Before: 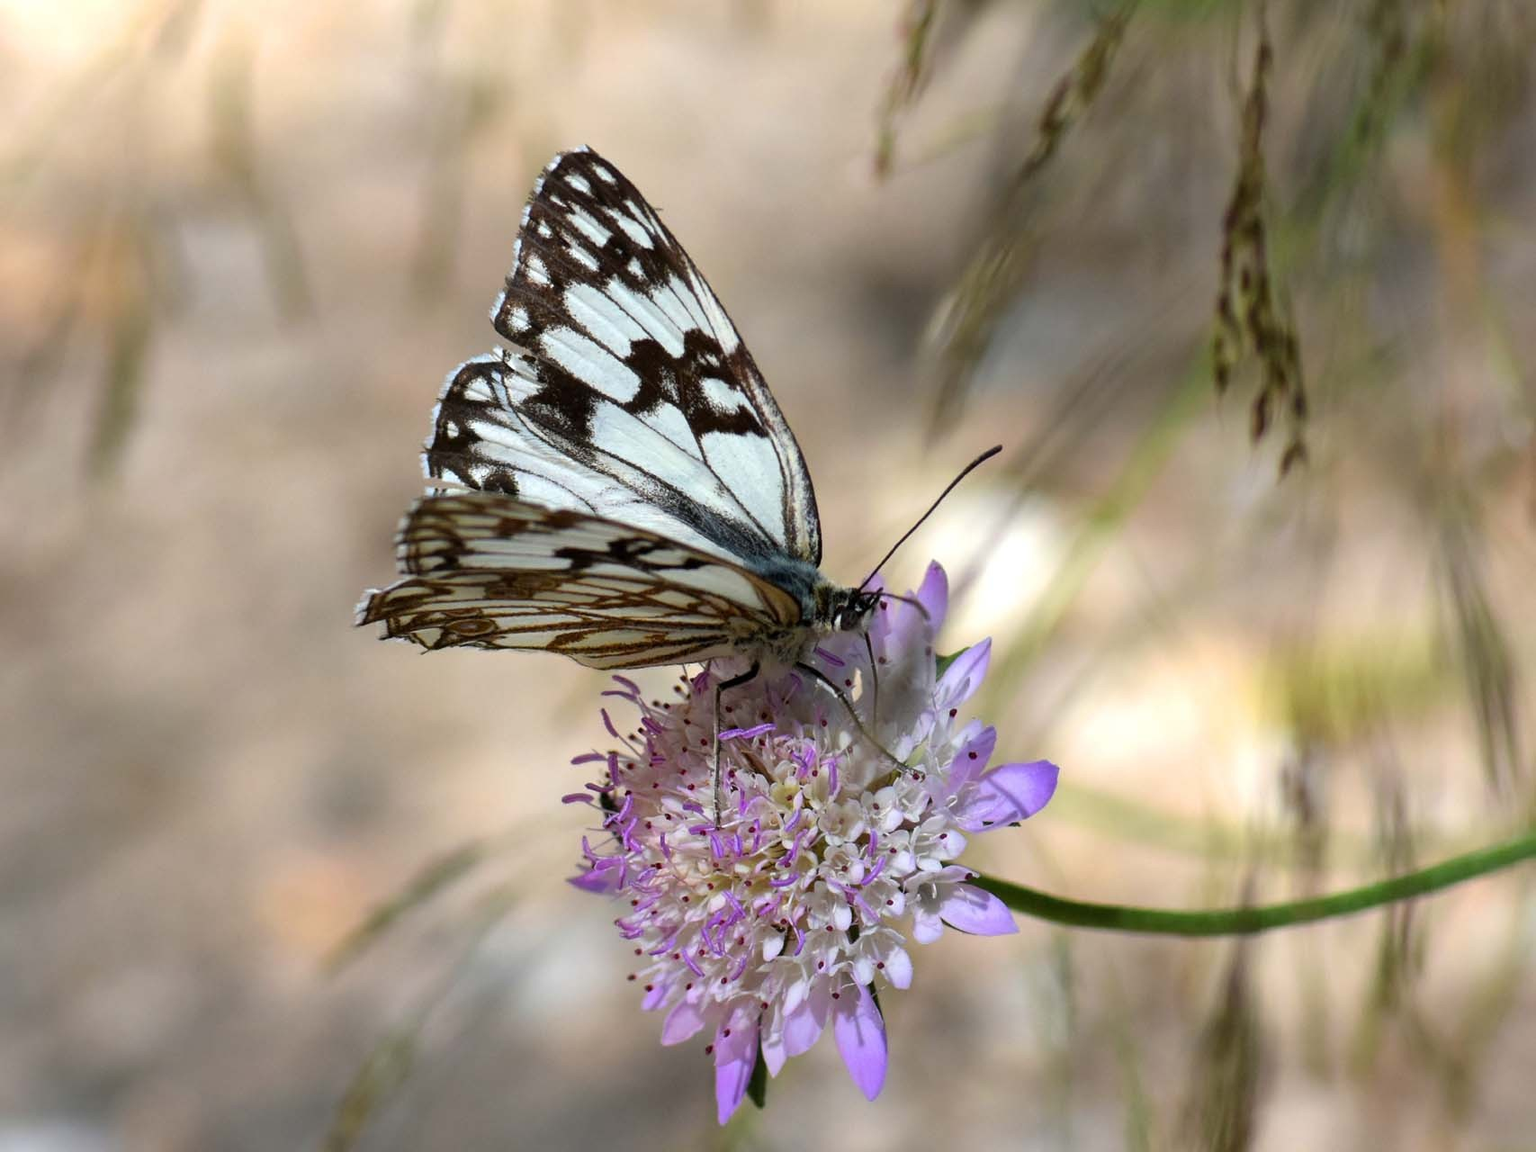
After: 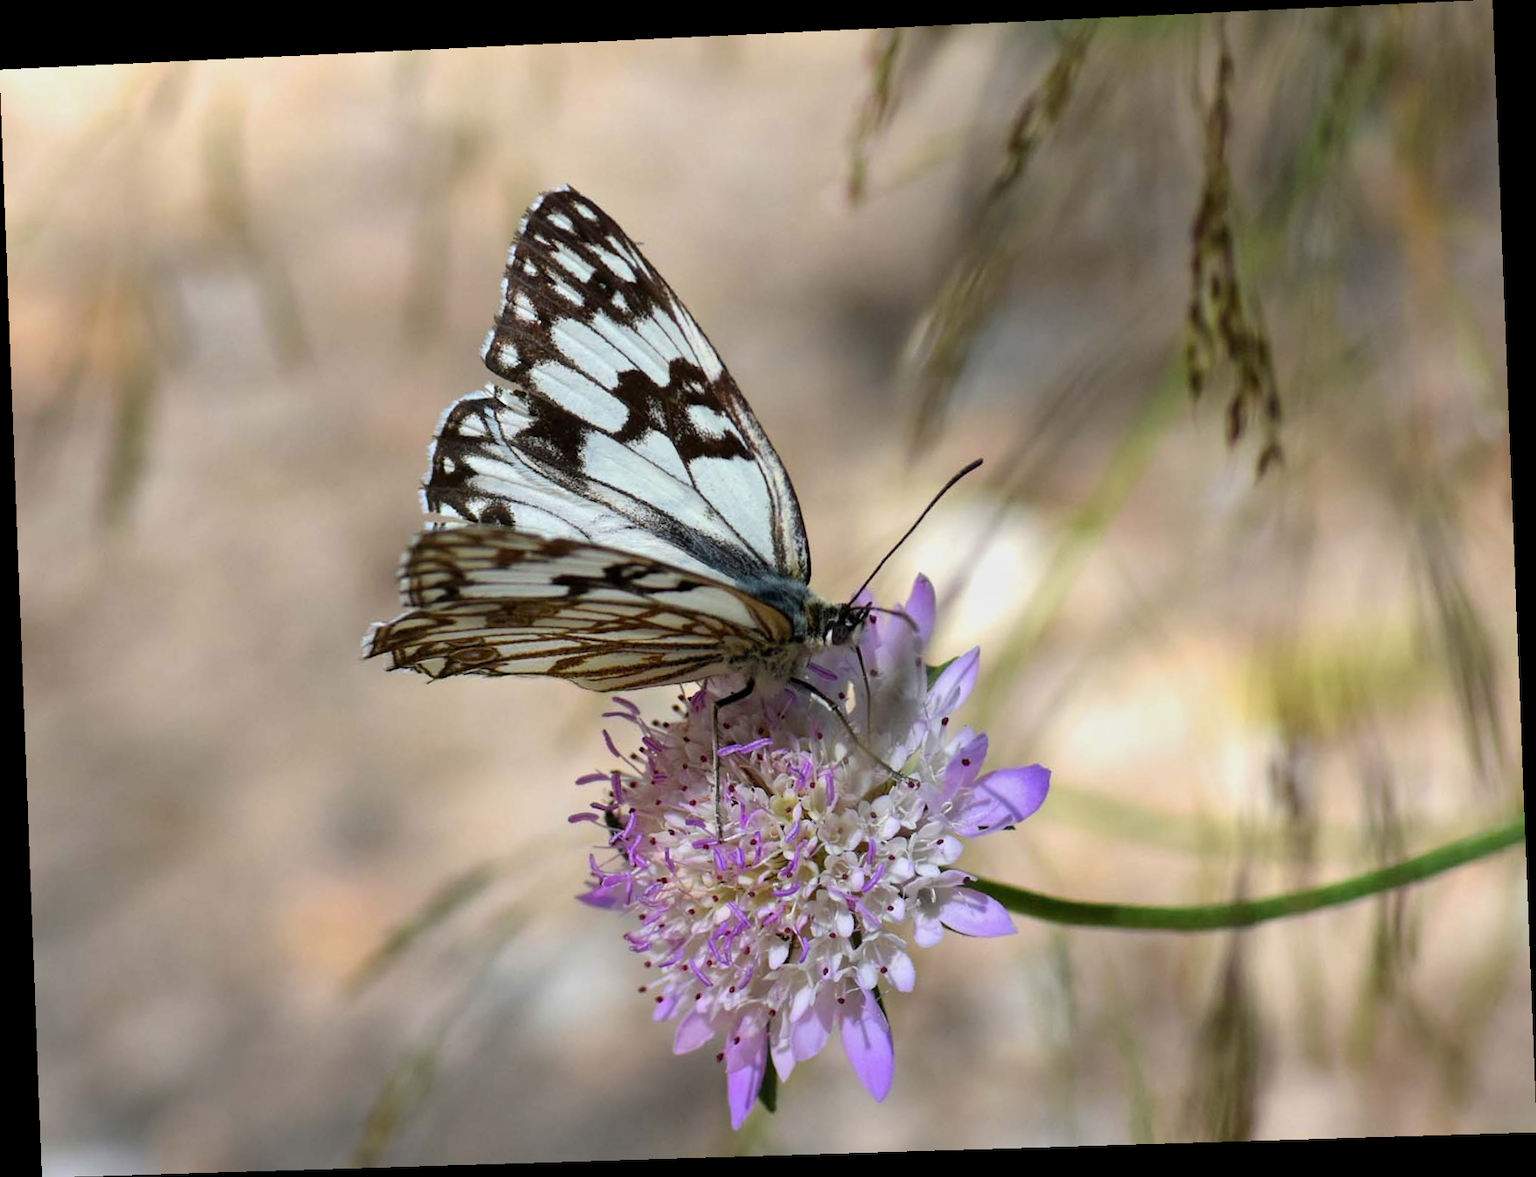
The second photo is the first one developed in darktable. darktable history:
tone equalizer: -8 EV -0.002 EV, -7 EV 0.005 EV, -6 EV -0.009 EV, -5 EV 0.011 EV, -4 EV -0.012 EV, -3 EV 0.007 EV, -2 EV -0.062 EV, -1 EV -0.293 EV, +0 EV -0.582 EV, smoothing diameter 2%, edges refinement/feathering 20, mask exposure compensation -1.57 EV, filter diffusion 5
rotate and perspective: rotation -2.22°, lens shift (horizontal) -0.022, automatic cropping off
